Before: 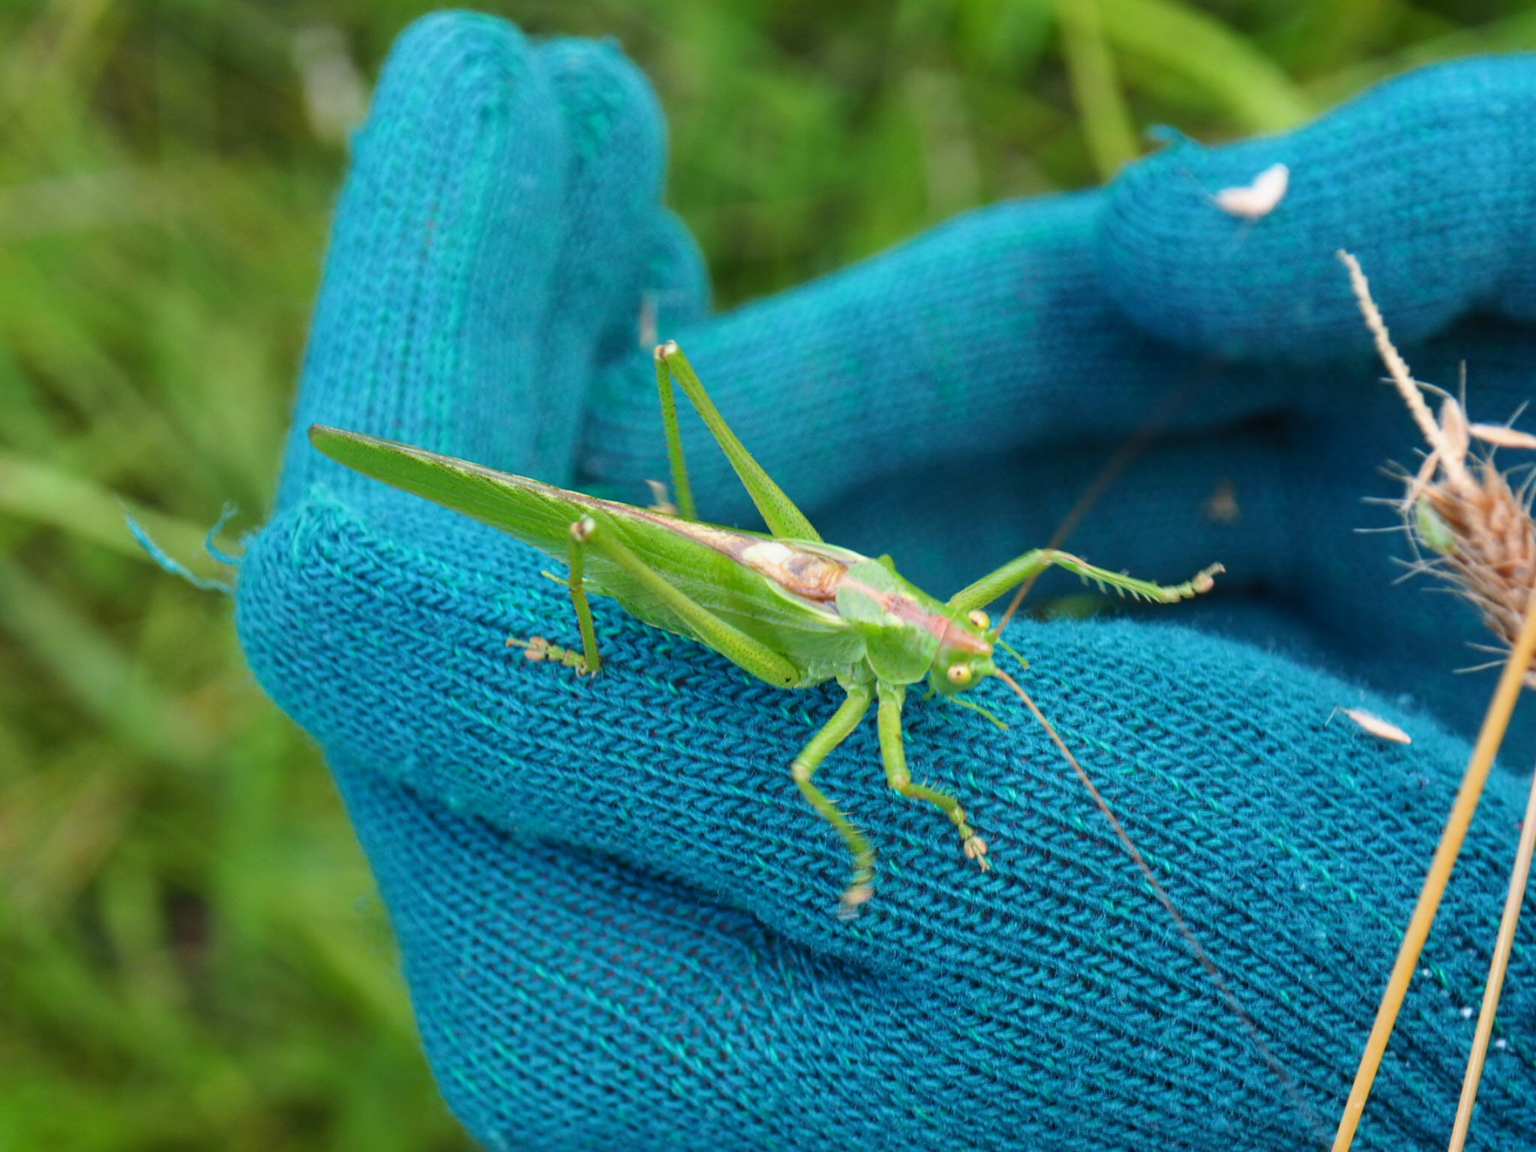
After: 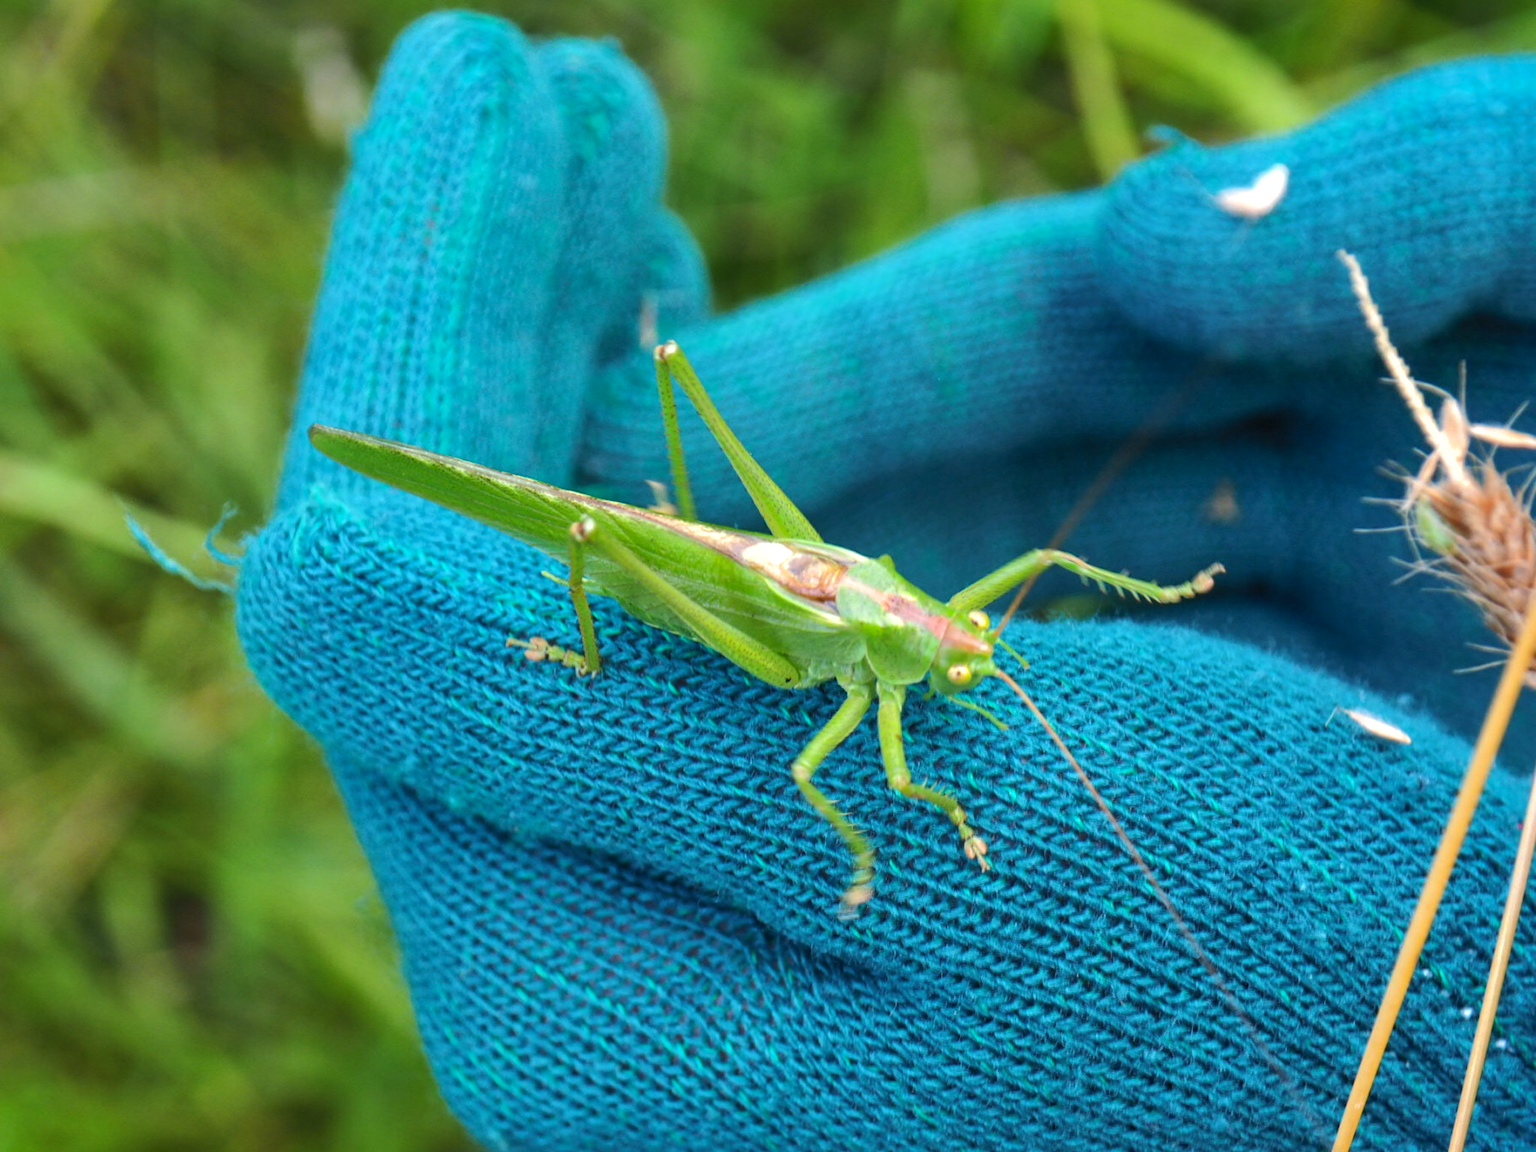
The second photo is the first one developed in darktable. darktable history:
tone equalizer: -8 EV -0.417 EV, -7 EV -0.389 EV, -6 EV -0.333 EV, -5 EV -0.222 EV, -3 EV 0.222 EV, -2 EV 0.333 EV, -1 EV 0.389 EV, +0 EV 0.417 EV, edges refinement/feathering 500, mask exposure compensation -1.57 EV, preserve details no
shadows and highlights: on, module defaults
